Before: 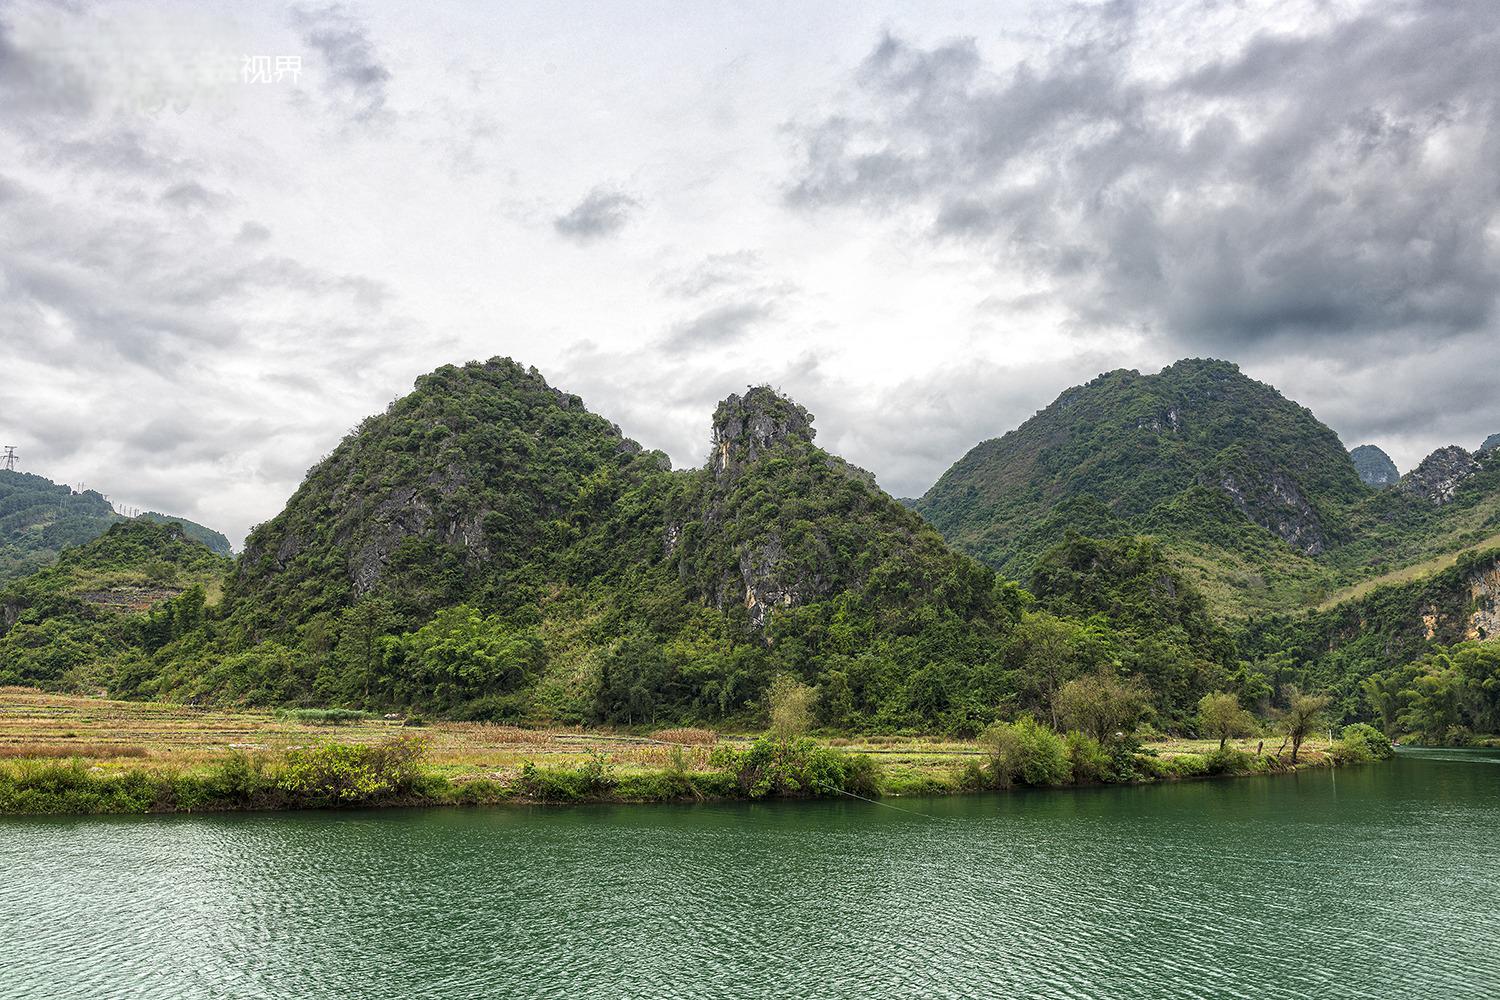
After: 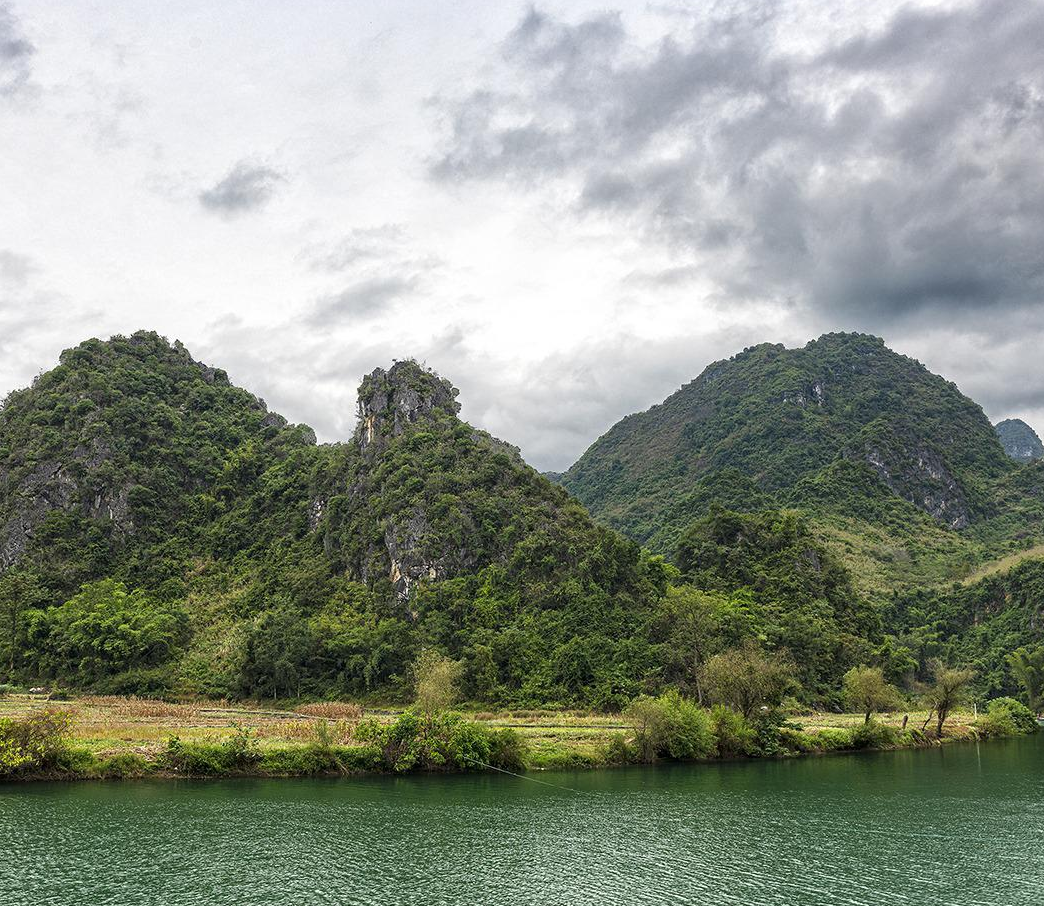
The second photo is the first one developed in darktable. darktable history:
crop and rotate: left 23.686%, top 2.663%, right 6.656%, bottom 6.64%
